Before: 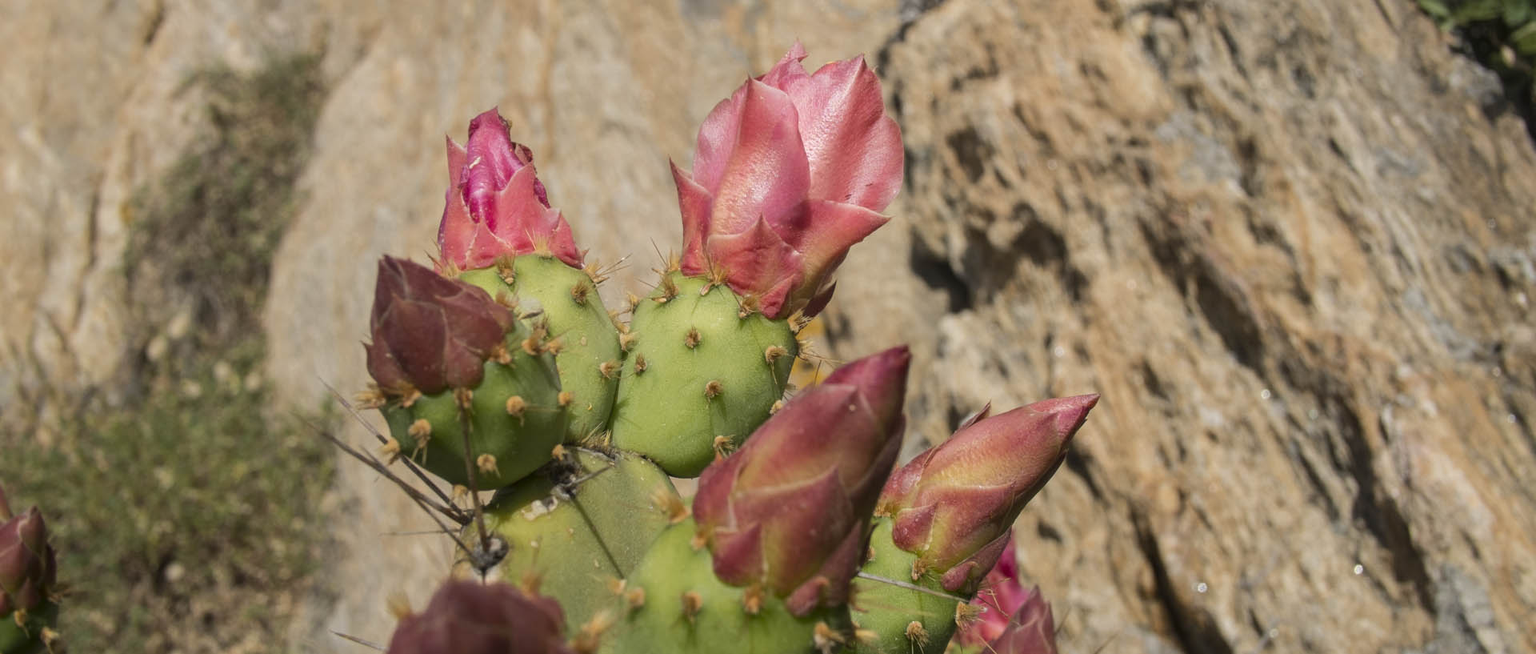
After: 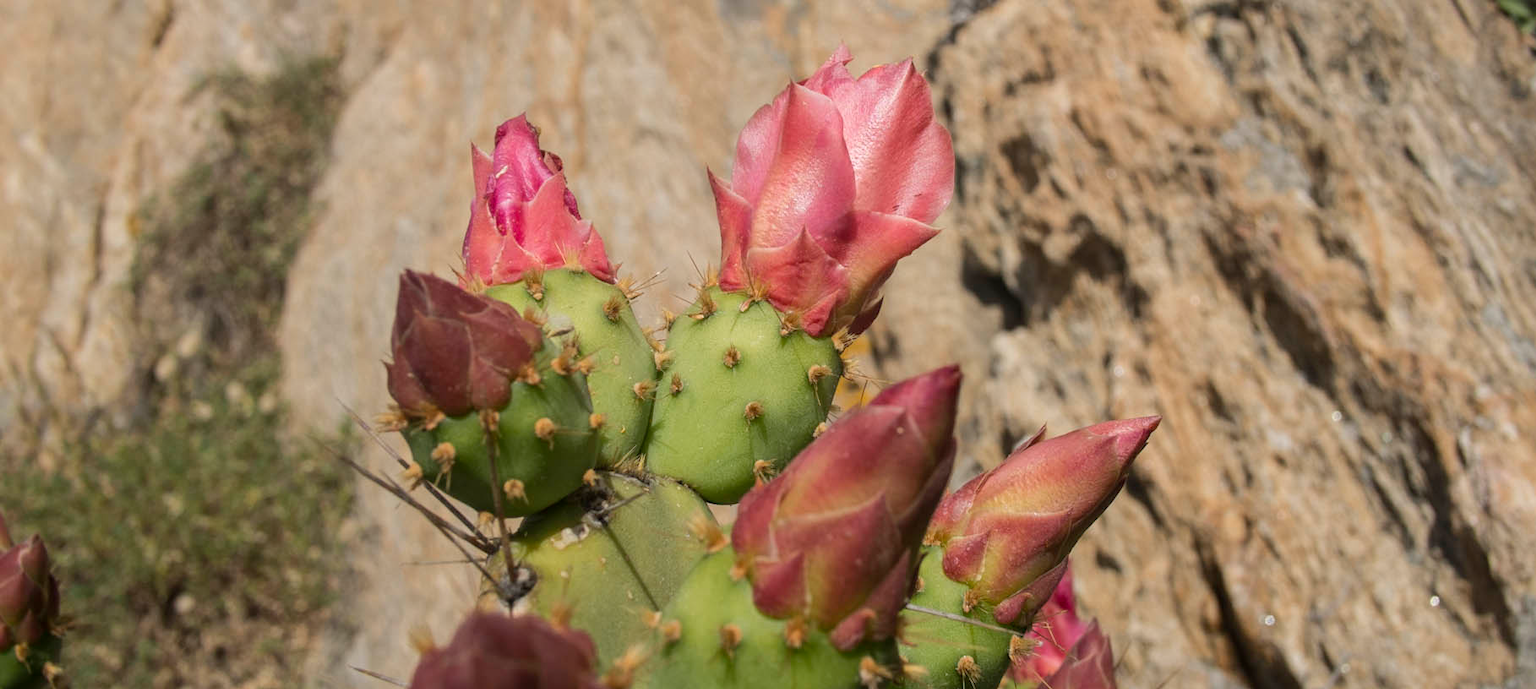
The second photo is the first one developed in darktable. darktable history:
crop and rotate: left 0%, right 5.26%
